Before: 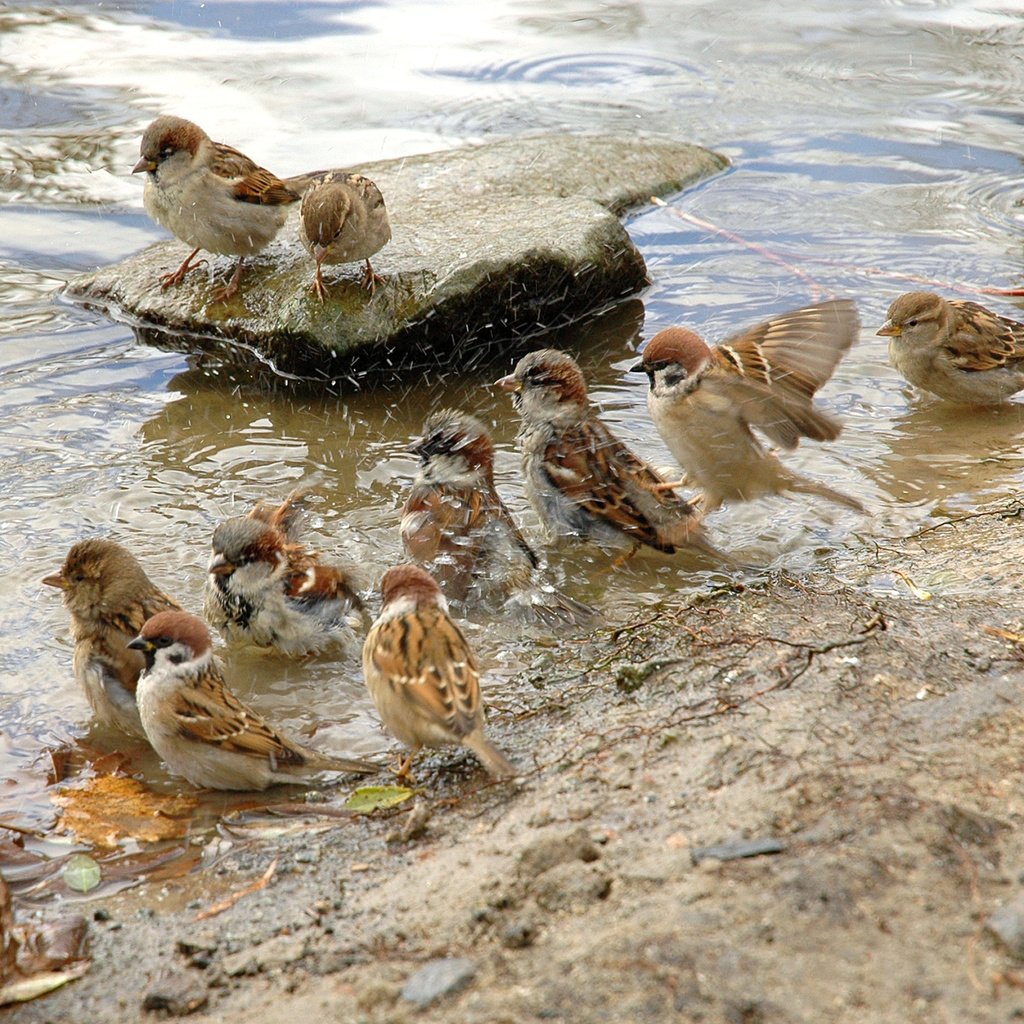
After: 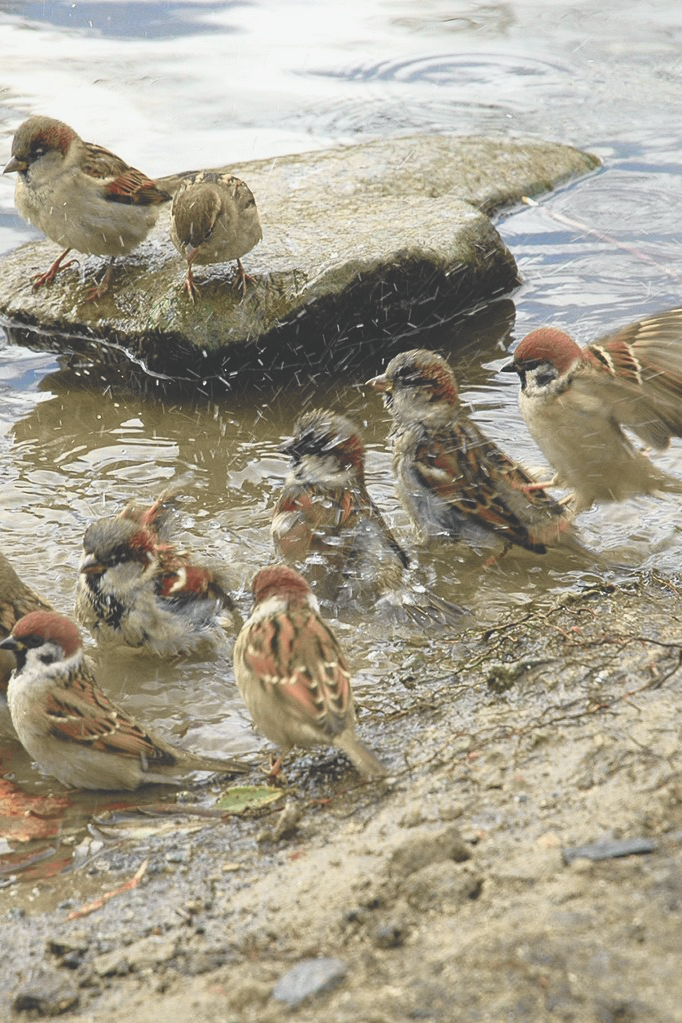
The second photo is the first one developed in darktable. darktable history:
tone curve: curves: ch0 [(0, 0) (0.058, 0.037) (0.214, 0.183) (0.304, 0.288) (0.561, 0.554) (0.687, 0.677) (0.768, 0.768) (0.858, 0.861) (0.987, 0.945)]; ch1 [(0, 0) (0.172, 0.123) (0.312, 0.296) (0.432, 0.448) (0.471, 0.469) (0.502, 0.5) (0.521, 0.505) (0.565, 0.569) (0.663, 0.663) (0.703, 0.721) (0.857, 0.917) (1, 1)]; ch2 [(0, 0) (0.411, 0.424) (0.485, 0.497) (0.502, 0.5) (0.517, 0.511) (0.556, 0.562) (0.626, 0.594) (0.709, 0.661) (1, 1)], color space Lab, independent channels, preserve colors none
crop and rotate: left 12.673%, right 20.66%
exposure: black level correction -0.041, exposure 0.064 EV, compensate highlight preservation false
